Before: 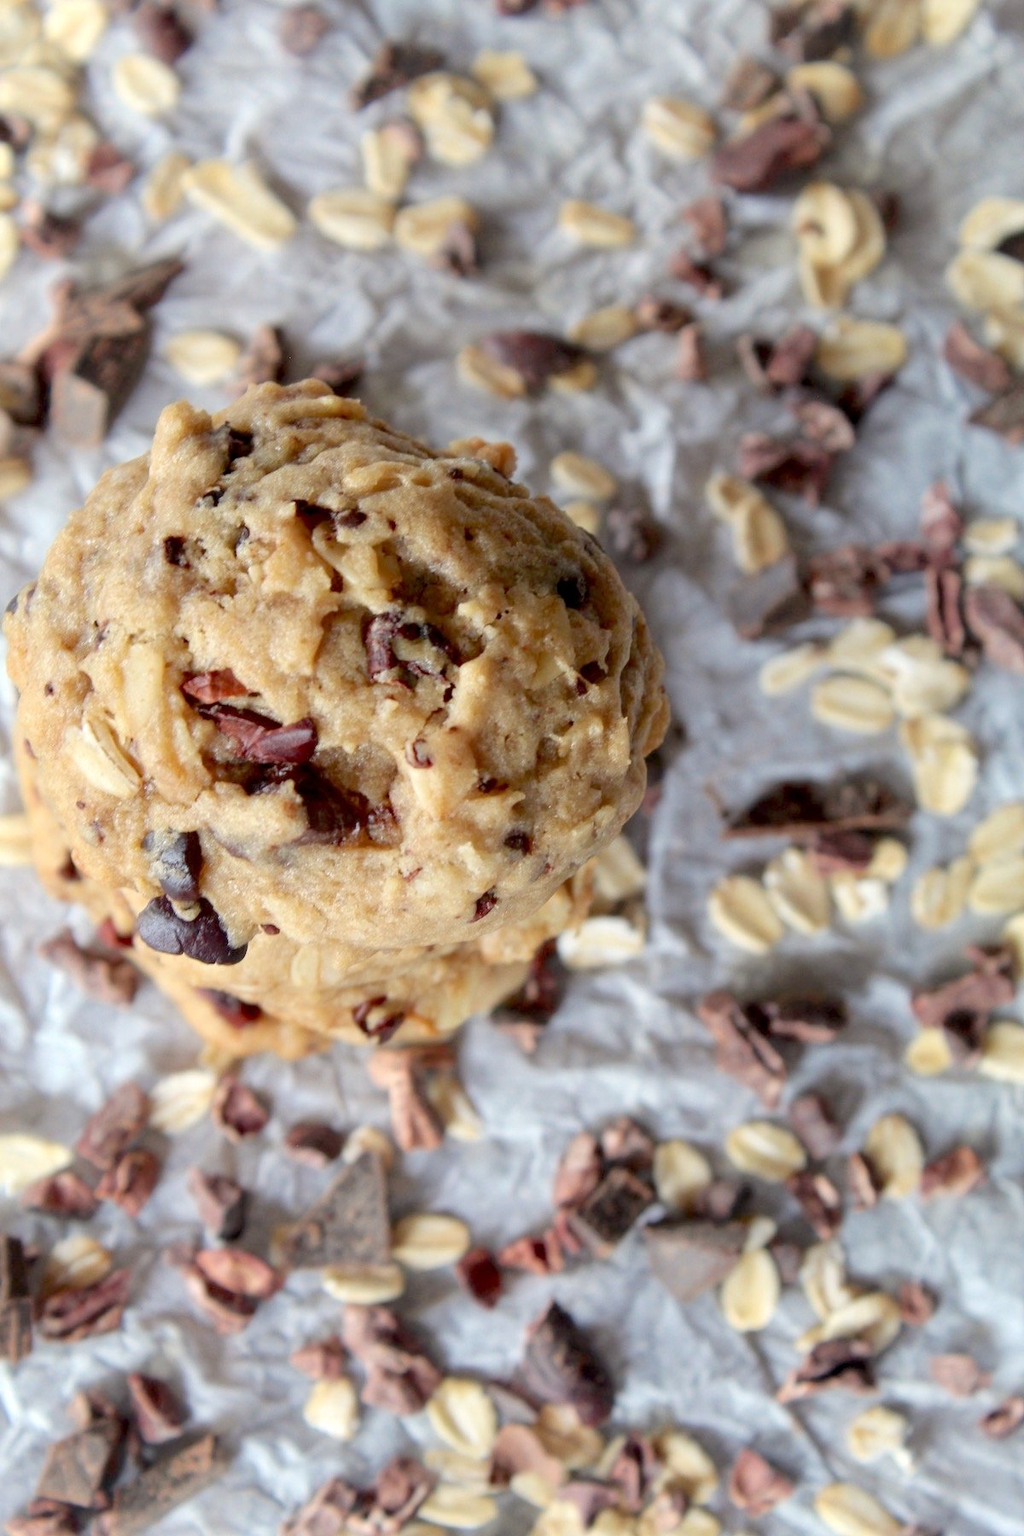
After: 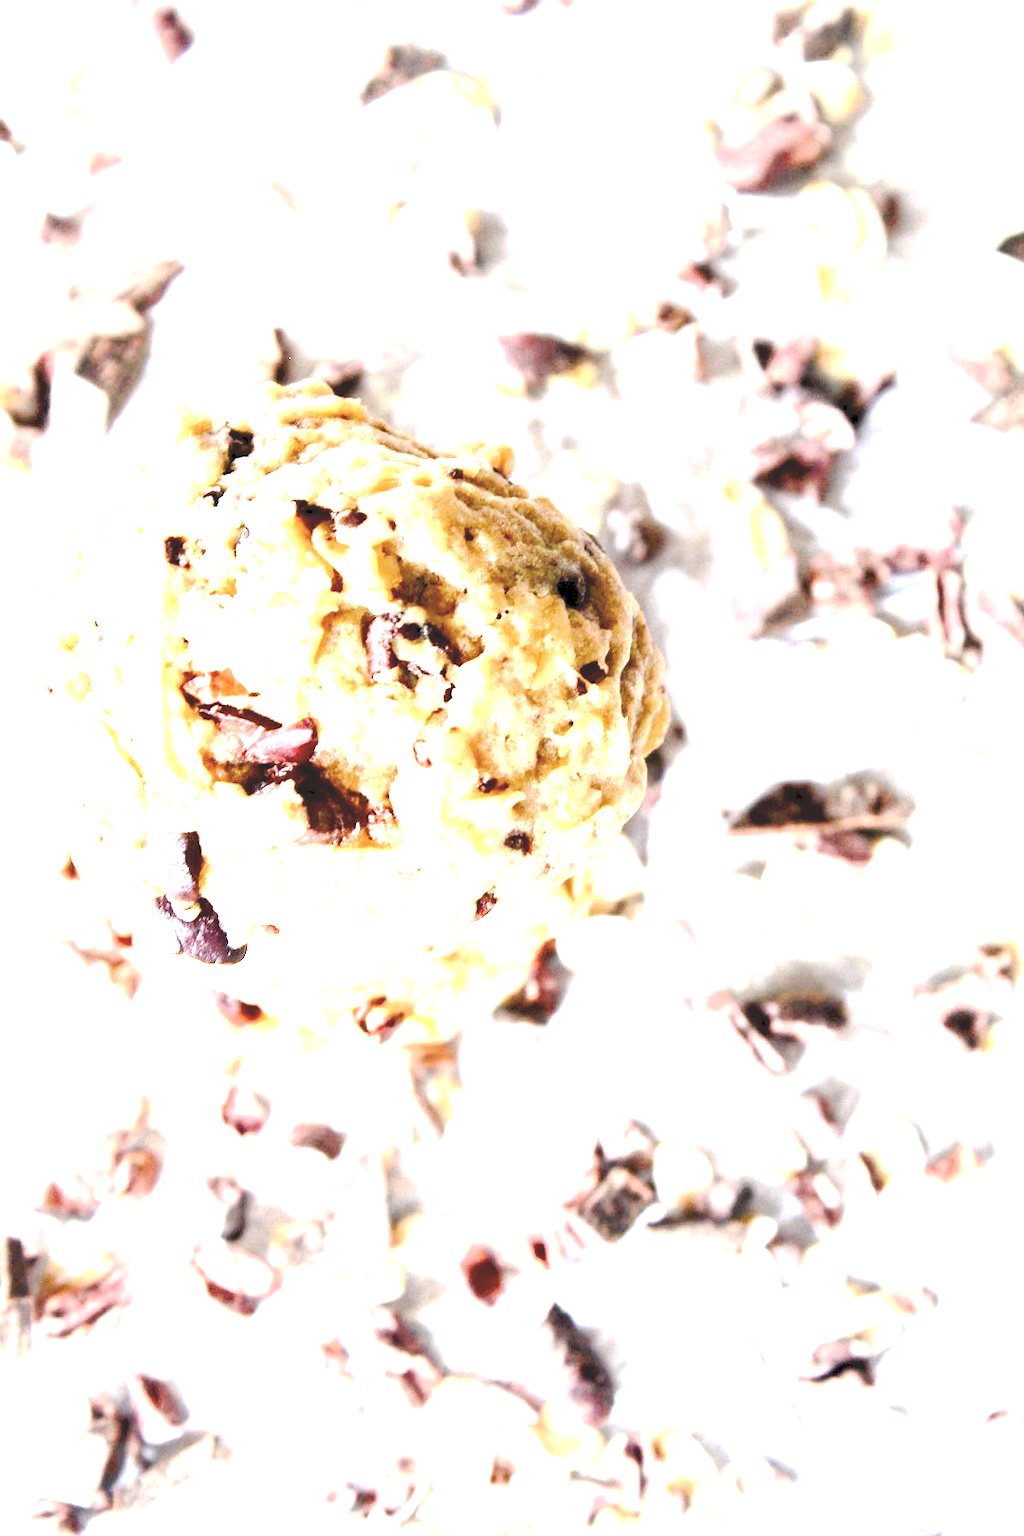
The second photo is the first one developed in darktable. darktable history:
contrast brightness saturation: contrast 0.101, saturation -0.368
exposure: black level correction 0.001, exposure 2.697 EV, compensate highlight preservation false
color balance rgb: perceptual saturation grading › global saturation 31.102%, global vibrance 2.048%
tone curve: curves: ch0 [(0, 0) (0.003, 0.156) (0.011, 0.156) (0.025, 0.157) (0.044, 0.164) (0.069, 0.172) (0.1, 0.181) (0.136, 0.191) (0.177, 0.214) (0.224, 0.245) (0.277, 0.285) (0.335, 0.333) (0.399, 0.387) (0.468, 0.471) (0.543, 0.556) (0.623, 0.648) (0.709, 0.734) (0.801, 0.809) (0.898, 0.891) (1, 1)], preserve colors none
